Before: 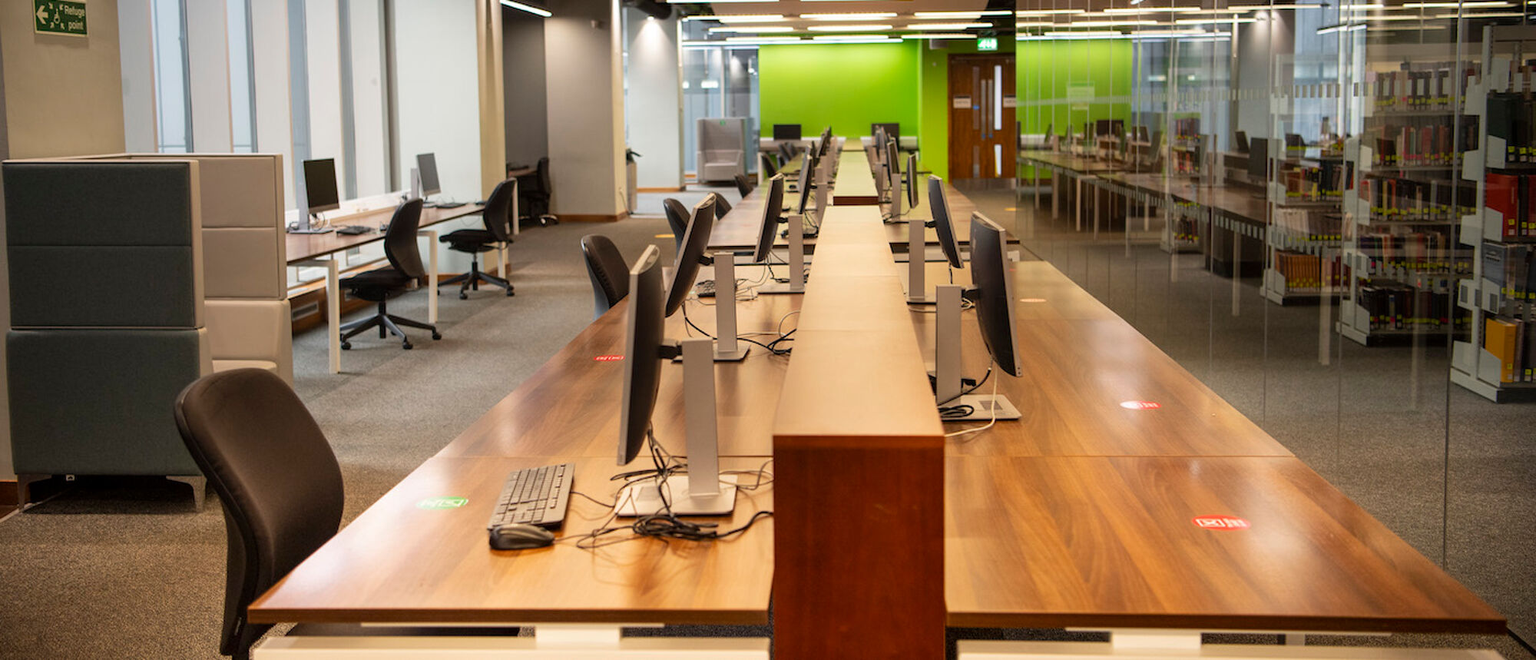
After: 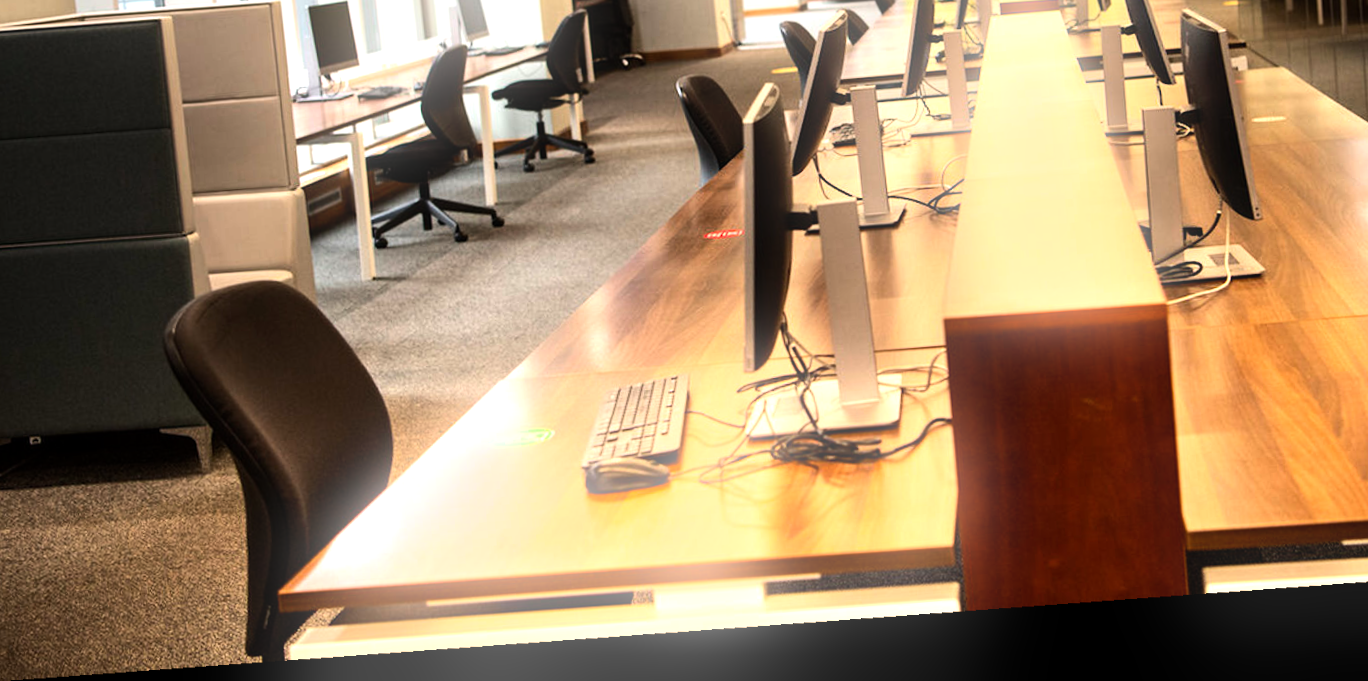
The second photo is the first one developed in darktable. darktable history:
bloom: size 9%, threshold 100%, strength 7%
crop and rotate: angle -0.82°, left 3.85%, top 31.828%, right 27.992%
tone equalizer: -8 EV -1.08 EV, -7 EV -1.01 EV, -6 EV -0.867 EV, -5 EV -0.578 EV, -3 EV 0.578 EV, -2 EV 0.867 EV, -1 EV 1.01 EV, +0 EV 1.08 EV, edges refinement/feathering 500, mask exposure compensation -1.57 EV, preserve details no
rotate and perspective: rotation -4.98°, automatic cropping off
